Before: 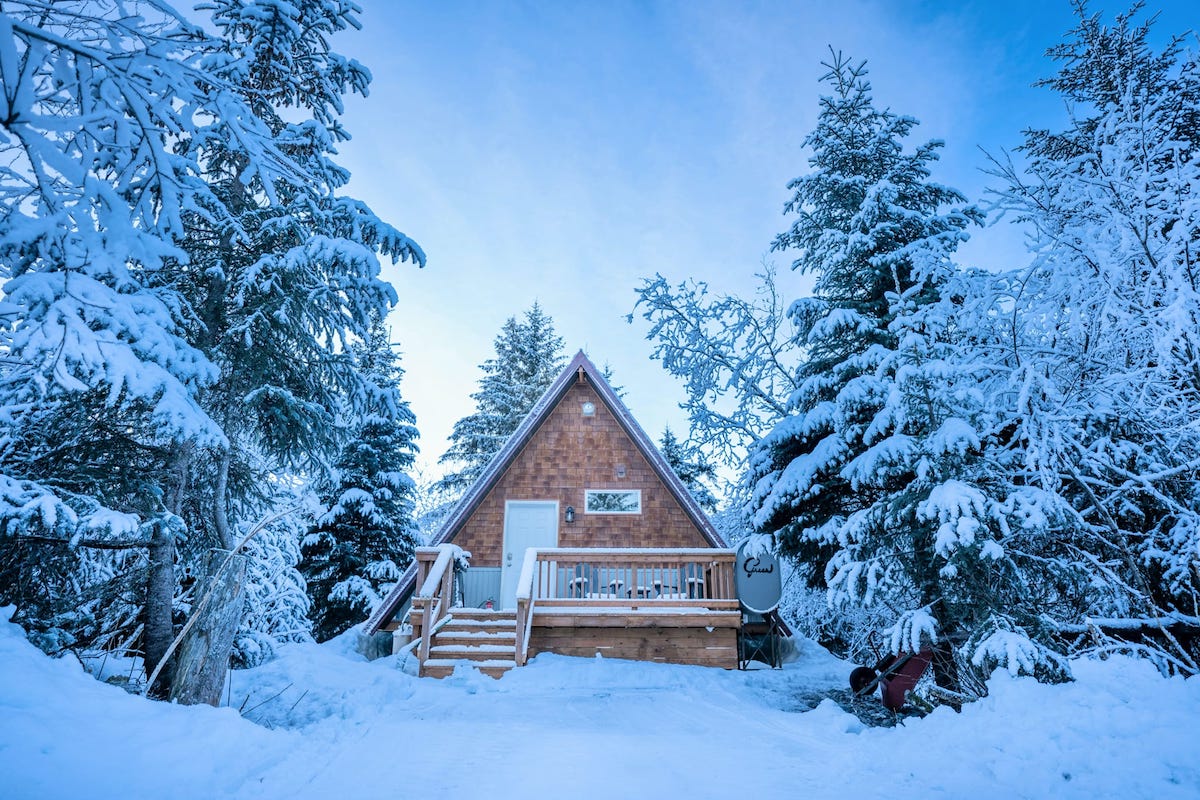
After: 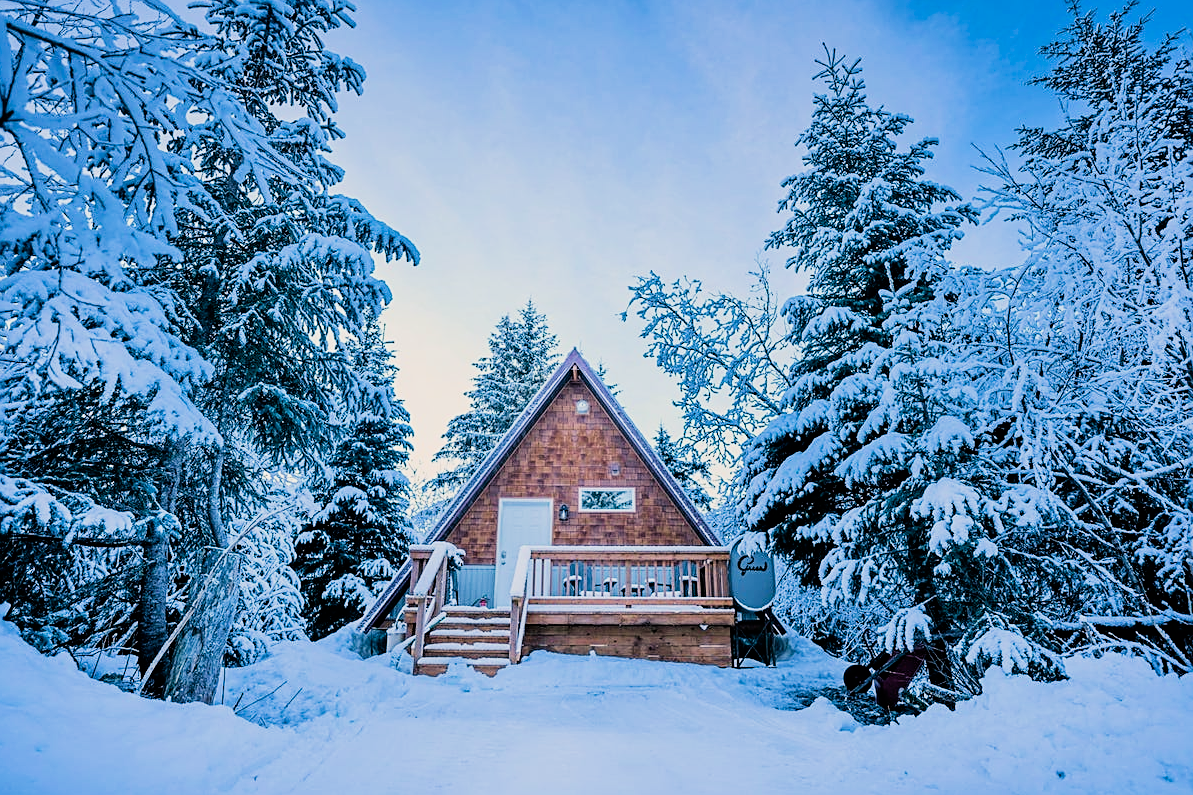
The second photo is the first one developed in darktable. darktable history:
crop and rotate: left 0.522%, top 0.261%, bottom 0.361%
color balance rgb: highlights gain › chroma 3.639%, highlights gain › hue 59.17°, global offset › luminance 0.258%, perceptual saturation grading › global saturation 20%, perceptual saturation grading › highlights -25.229%, perceptual saturation grading › shadows 49.383%, global vibrance 18.317%
velvia: on, module defaults
filmic rgb: black relative exposure -5.05 EV, white relative exposure 3.5 EV, hardness 3.19, contrast 1.301, highlights saturation mix -48.66%
sharpen: on, module defaults
